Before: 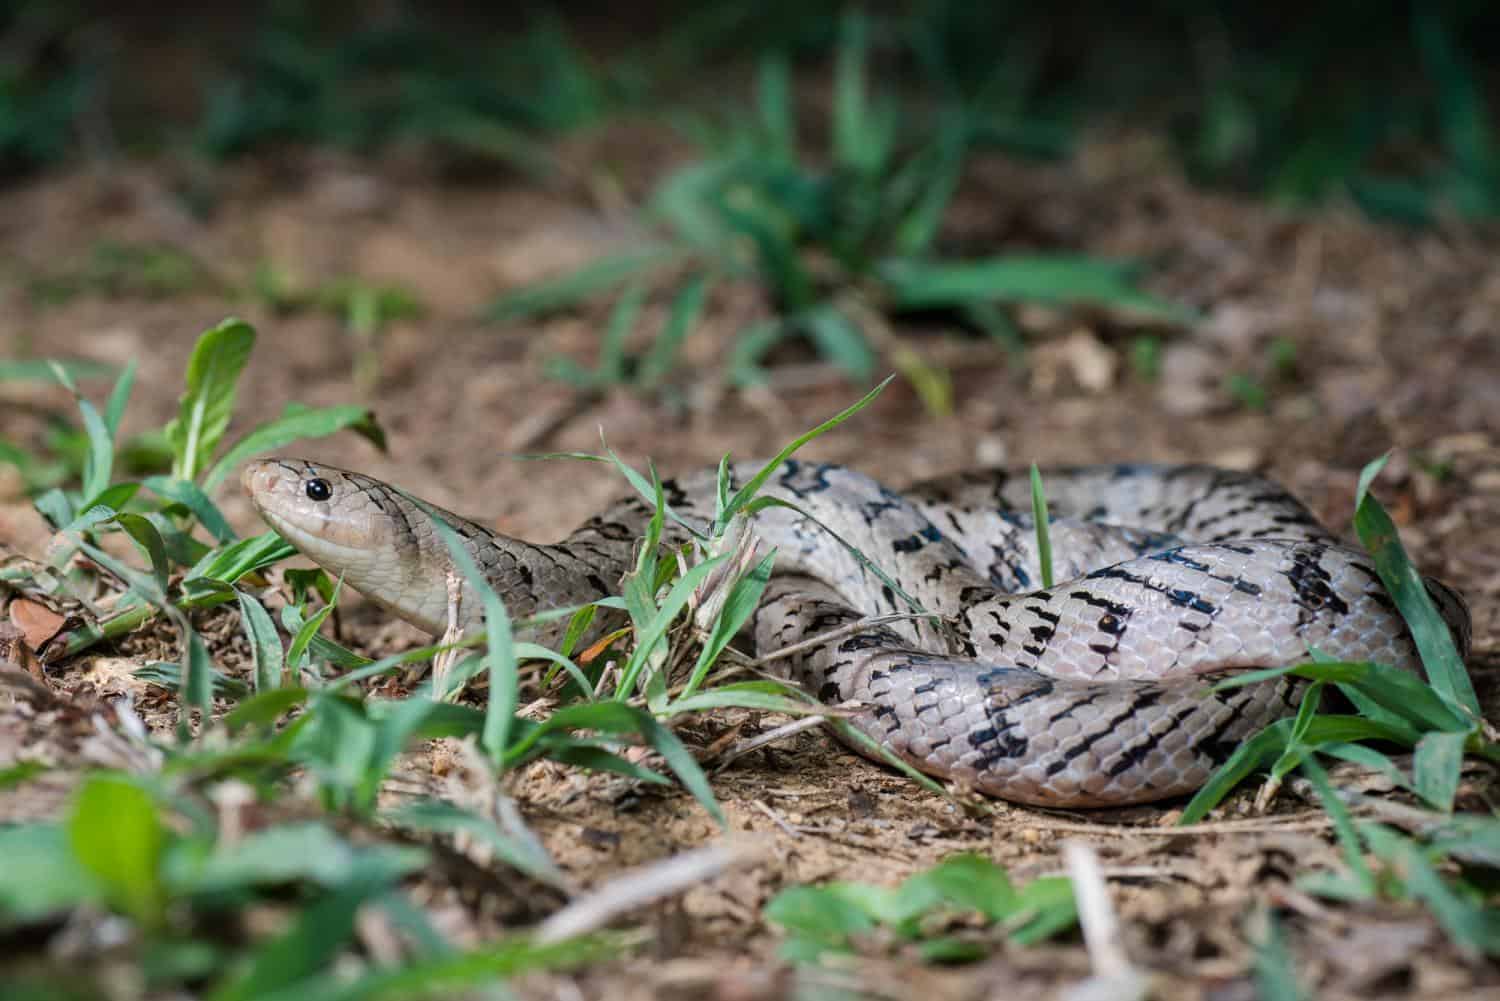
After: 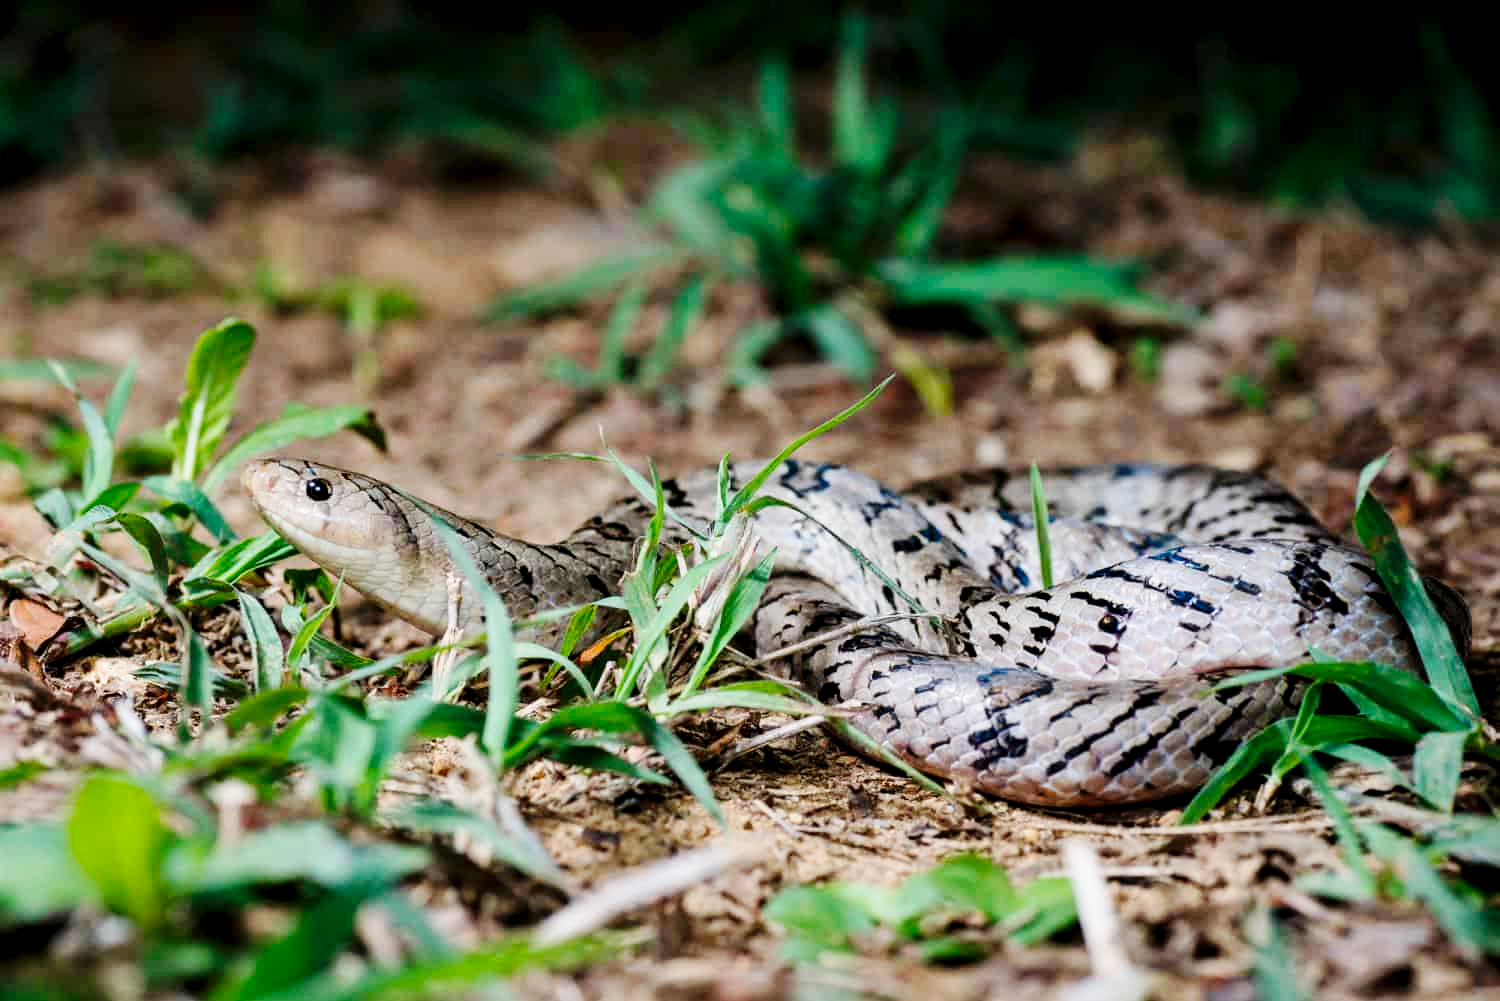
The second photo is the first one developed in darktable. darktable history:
exposure: black level correction 0.01, exposure 0.01 EV, compensate exposure bias true, compensate highlight preservation false
base curve: curves: ch0 [(0, 0) (0.036, 0.025) (0.121, 0.166) (0.206, 0.329) (0.605, 0.79) (1, 1)], preserve colors none
